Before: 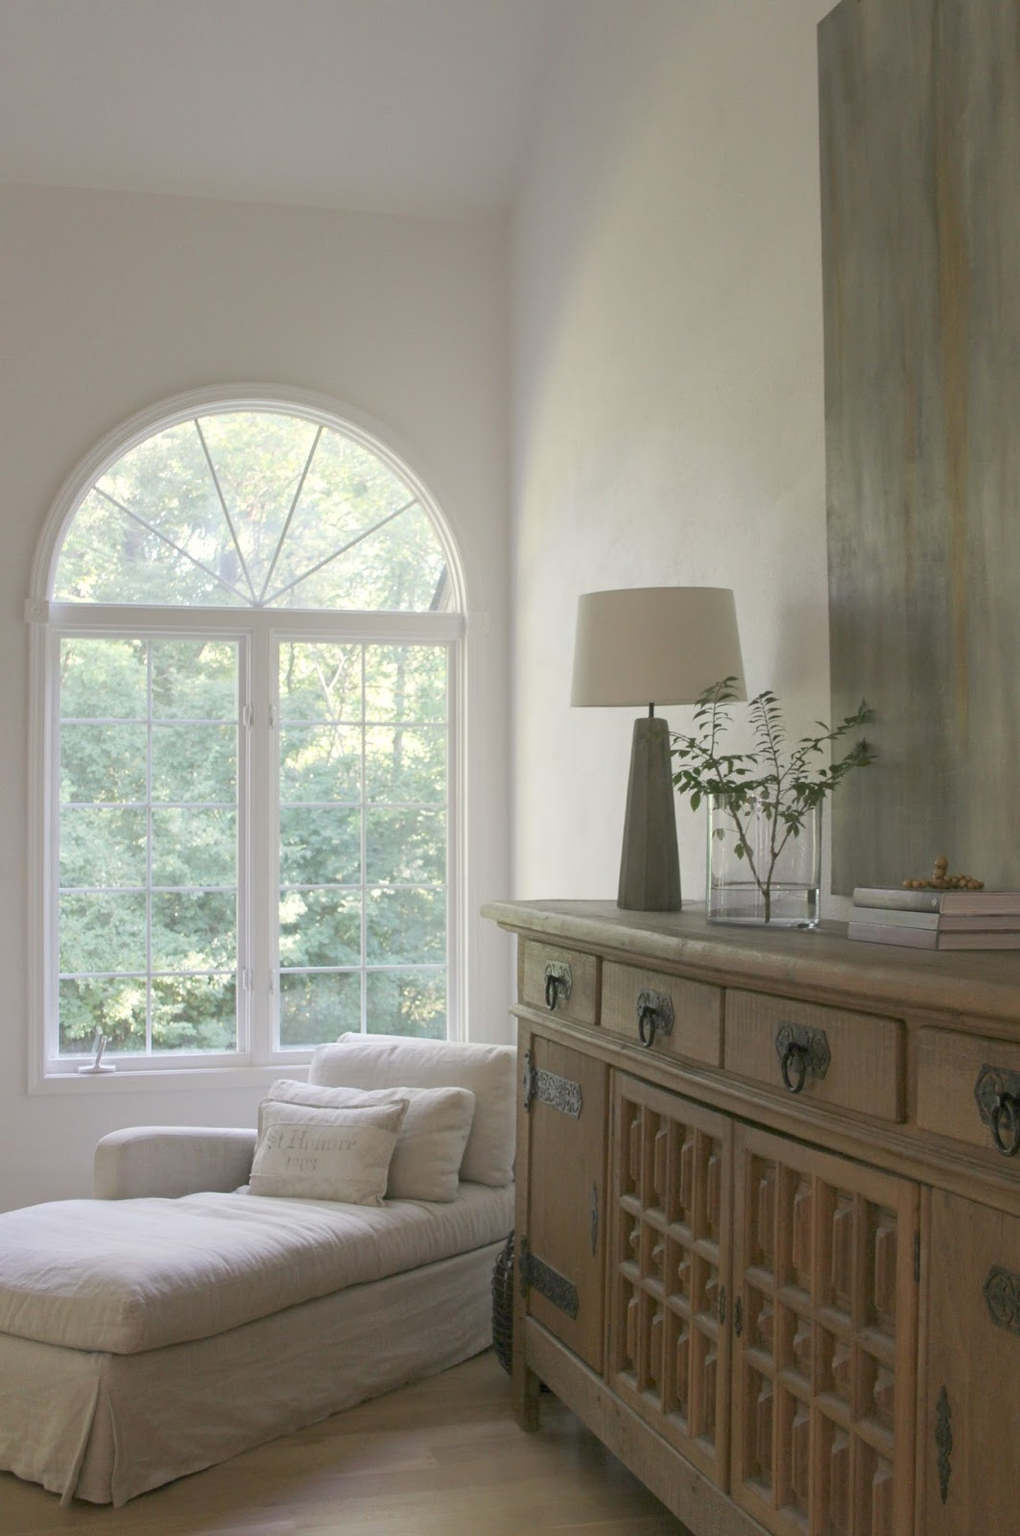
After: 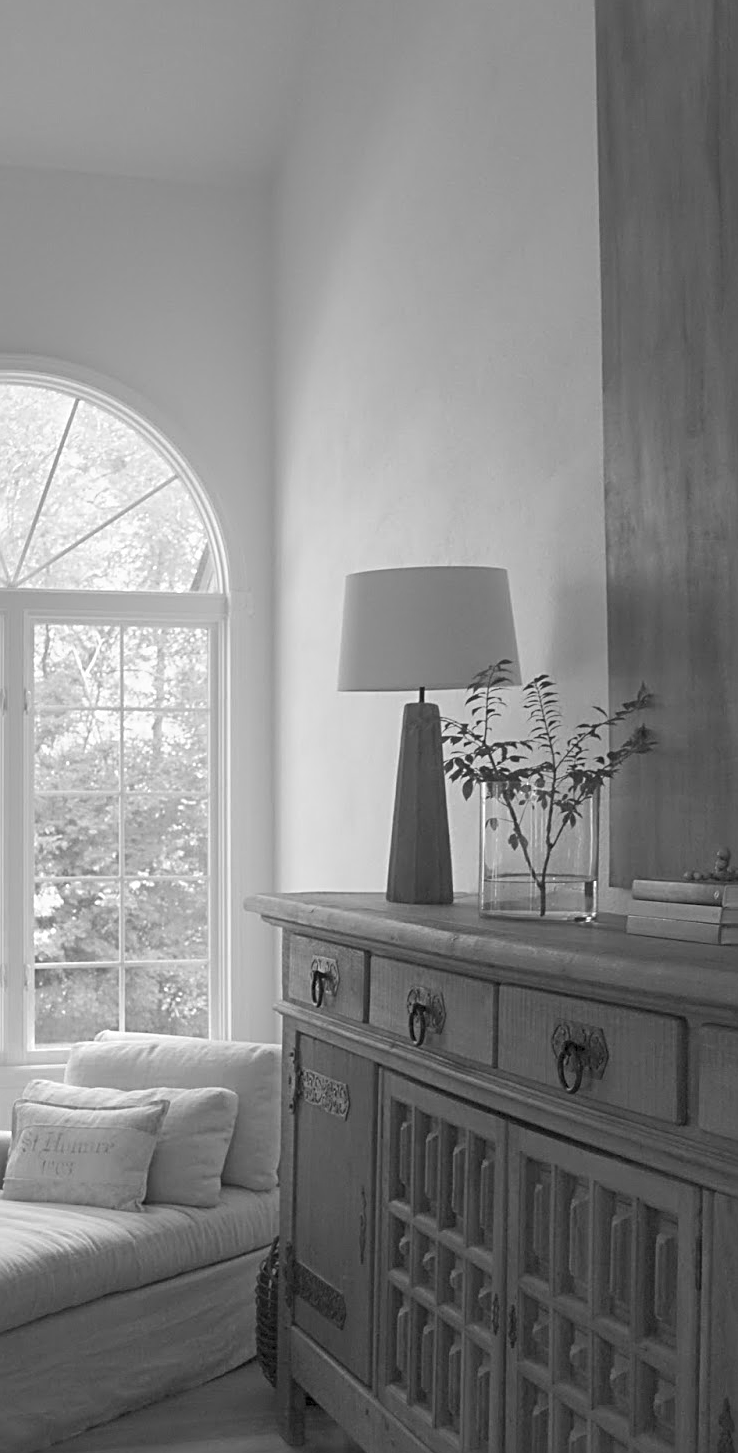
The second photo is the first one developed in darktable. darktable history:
sharpen: radius 2.53, amount 0.623
color zones: curves: ch0 [(0, 0.613) (0.01, 0.613) (0.245, 0.448) (0.498, 0.529) (0.642, 0.665) (0.879, 0.777) (0.99, 0.613)]; ch1 [(0, 0) (0.143, 0) (0.286, 0) (0.429, 0) (0.571, 0) (0.714, 0) (0.857, 0)]
crop and rotate: left 24.187%, top 2.896%, right 6.345%, bottom 6.269%
